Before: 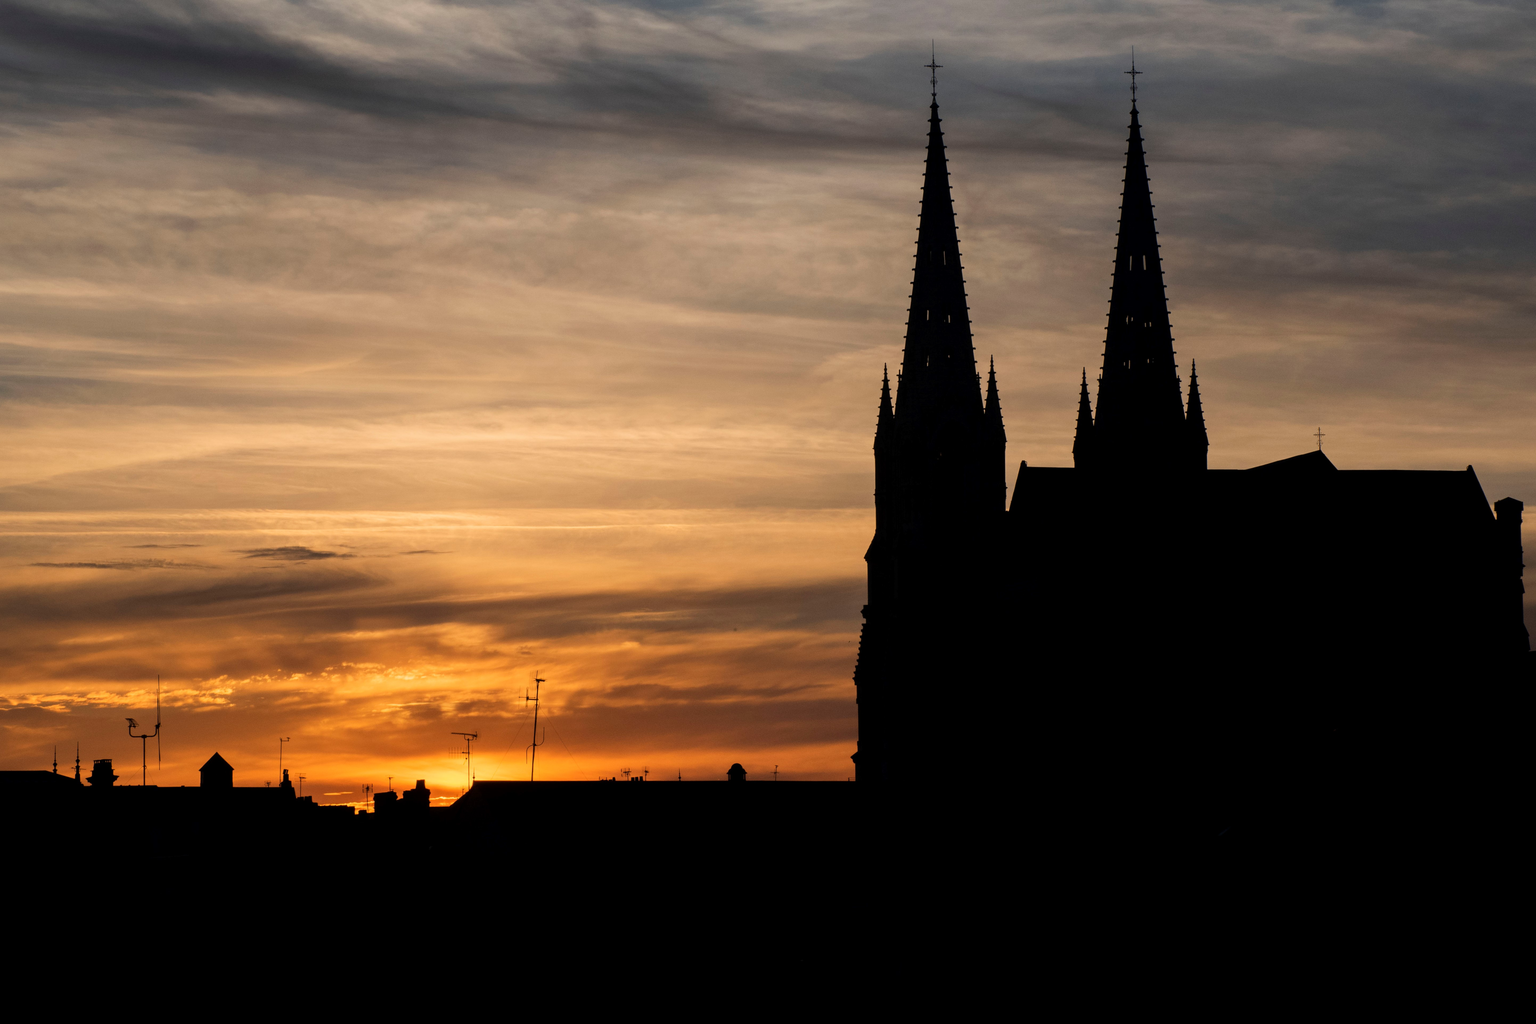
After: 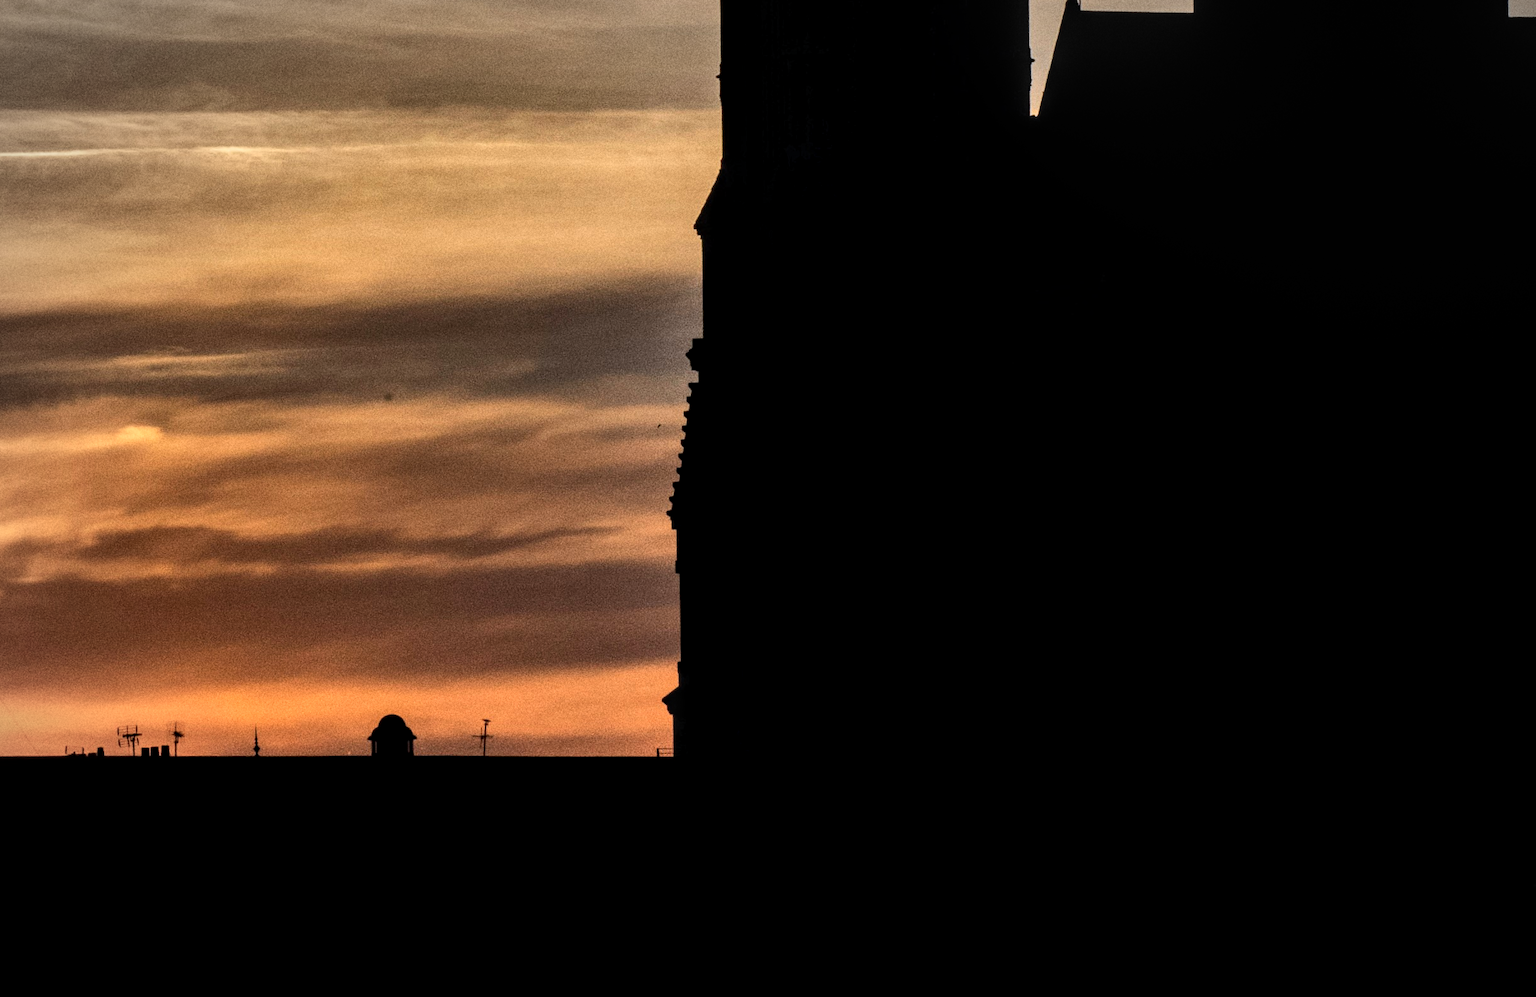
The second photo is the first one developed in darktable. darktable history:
local contrast: detail 150%
grain: coarseness 9.61 ISO, strength 35.62%
crop: left 37.221%, top 45.169%, right 20.63%, bottom 13.777%
shadows and highlights: radius 108.52, shadows 44.07, highlights -67.8, low approximation 0.01, soften with gaussian
tone equalizer: -8 EV -0.417 EV, -7 EV -0.389 EV, -6 EV -0.333 EV, -5 EV -0.222 EV, -3 EV 0.222 EV, -2 EV 0.333 EV, -1 EV 0.389 EV, +0 EV 0.417 EV, edges refinement/feathering 500, mask exposure compensation -1.25 EV, preserve details no
color calibration: illuminant F (fluorescent), F source F9 (Cool White Deluxe 4150 K) – high CRI, x 0.374, y 0.373, temperature 4158.34 K
vignetting: automatic ratio true
